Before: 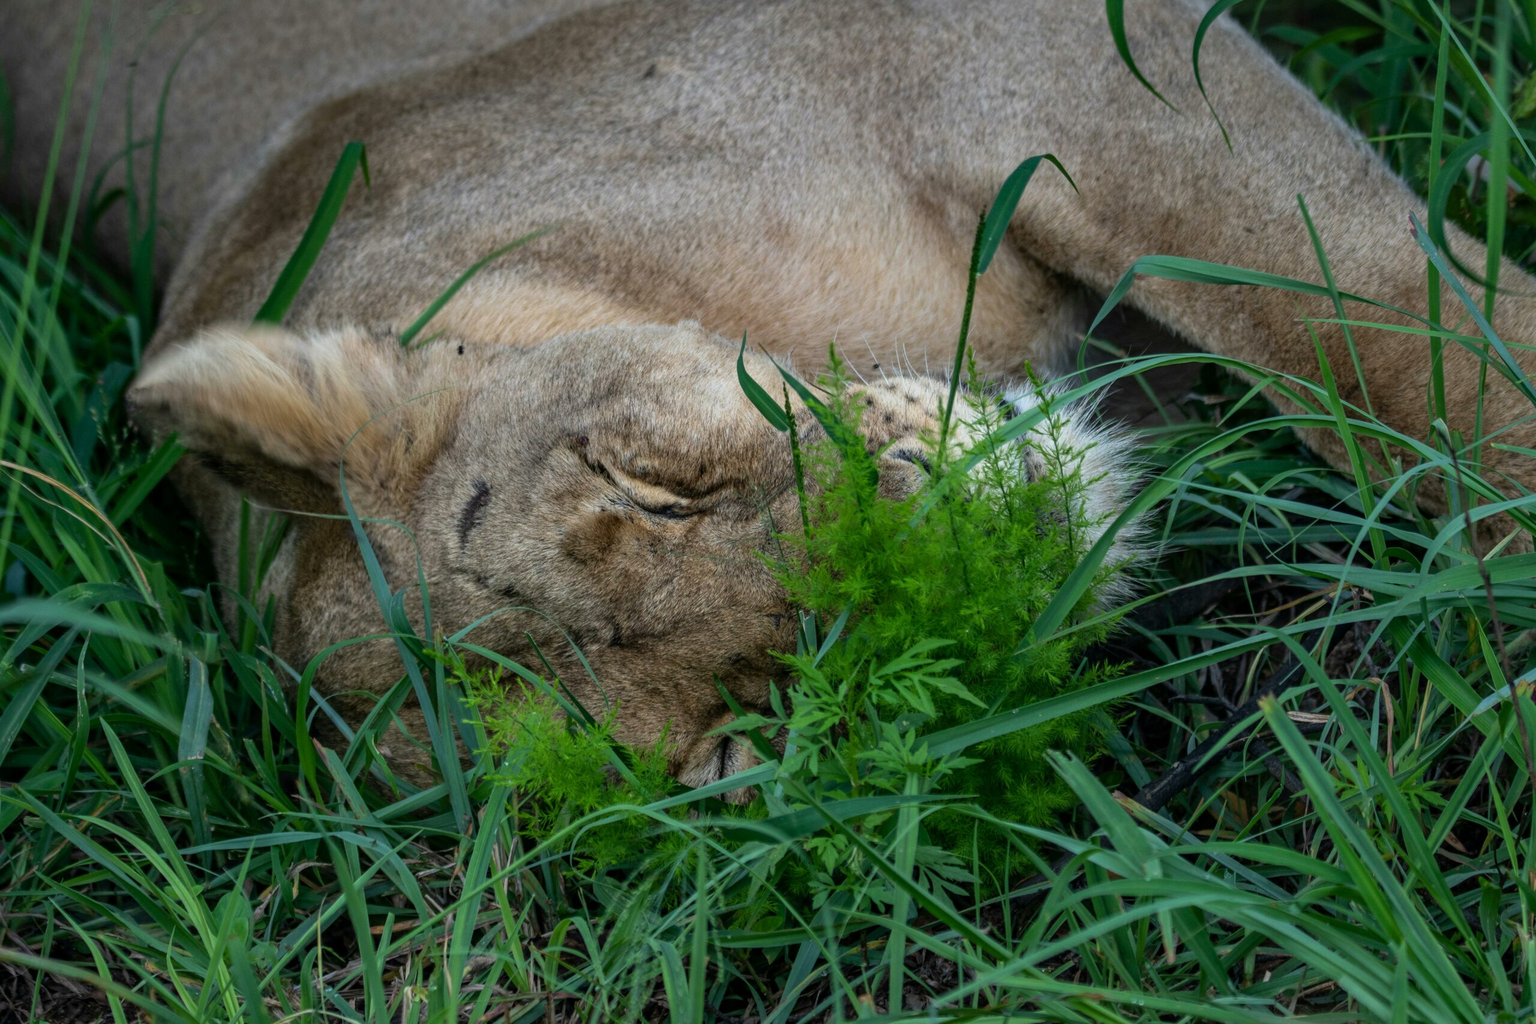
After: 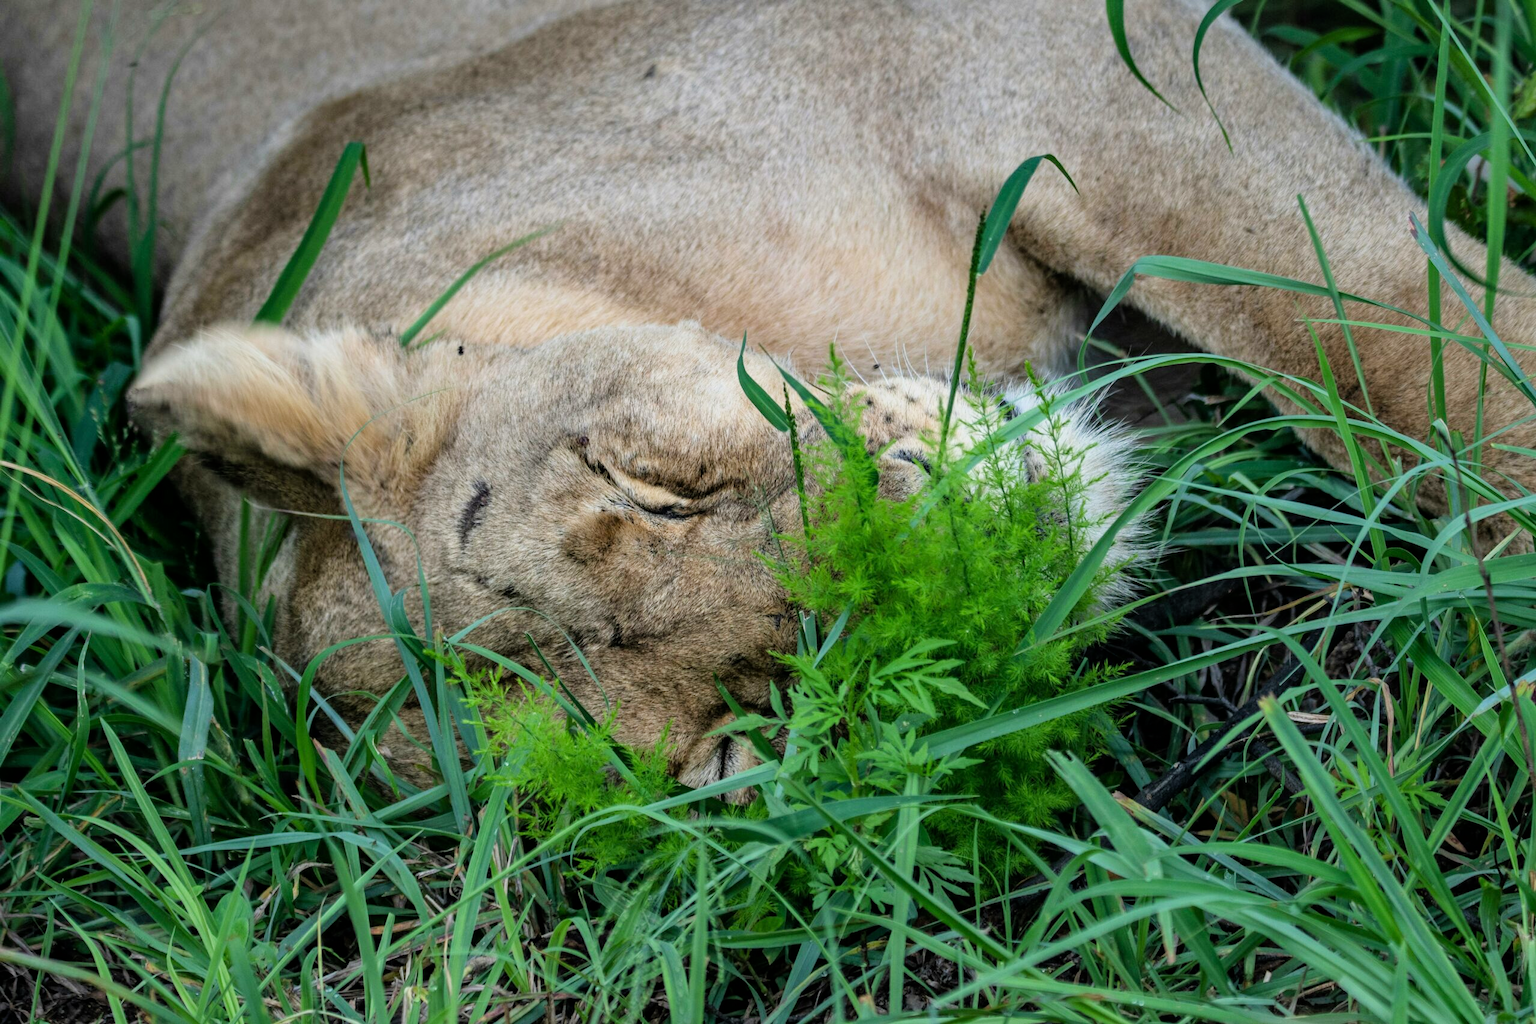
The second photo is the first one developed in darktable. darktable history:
exposure: exposure 0.921 EV, compensate highlight preservation false
filmic rgb: hardness 4.17
